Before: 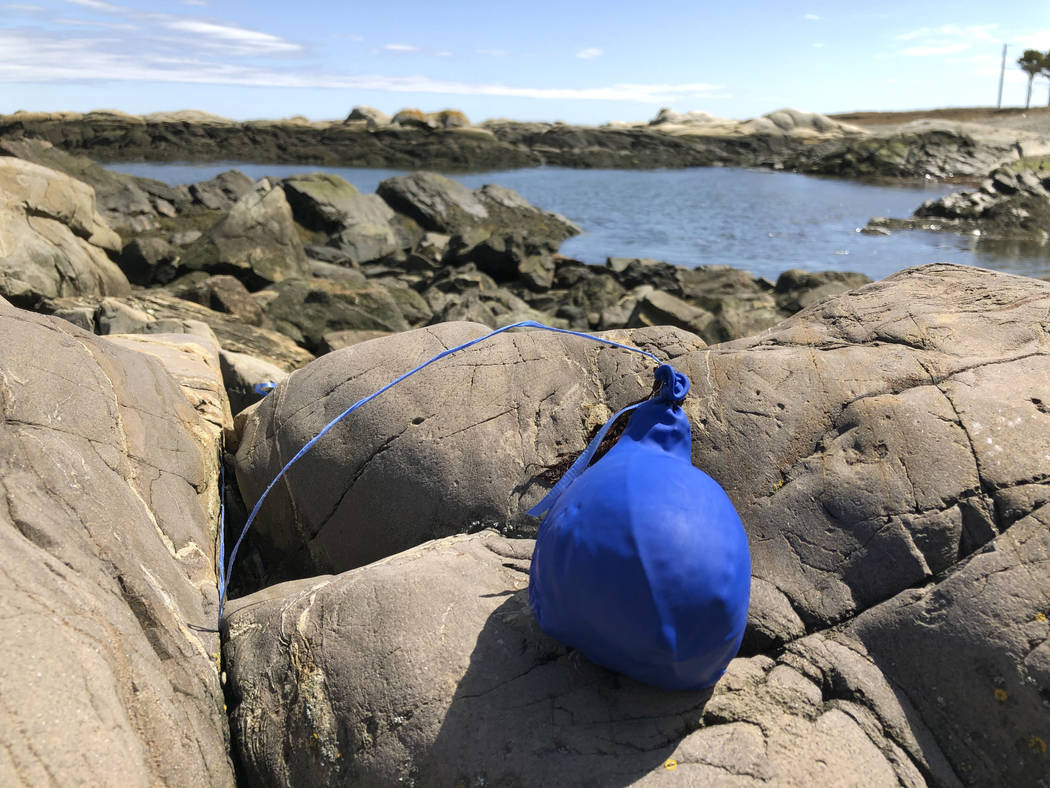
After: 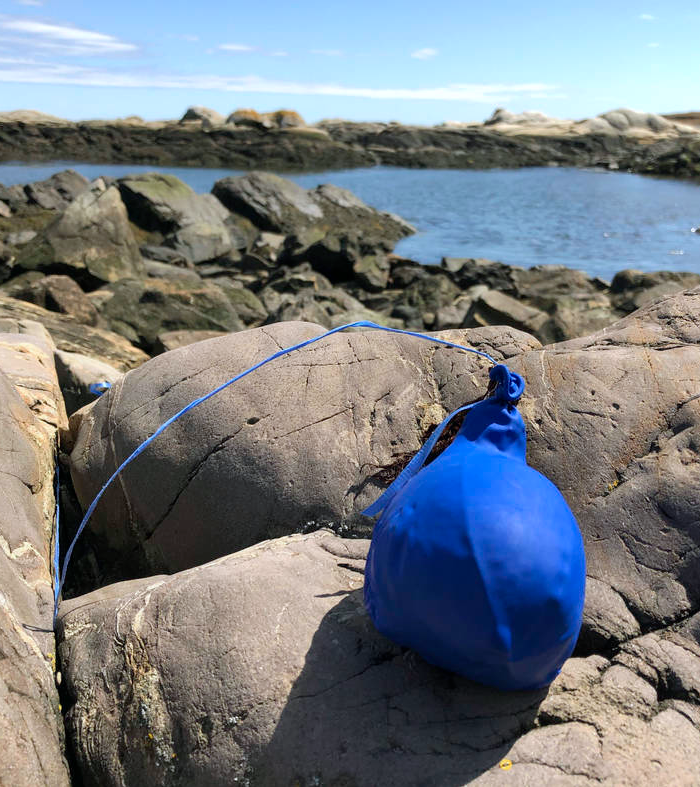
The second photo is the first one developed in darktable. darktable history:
white balance: red 0.98, blue 1.034
crop and rotate: left 15.754%, right 17.579%
